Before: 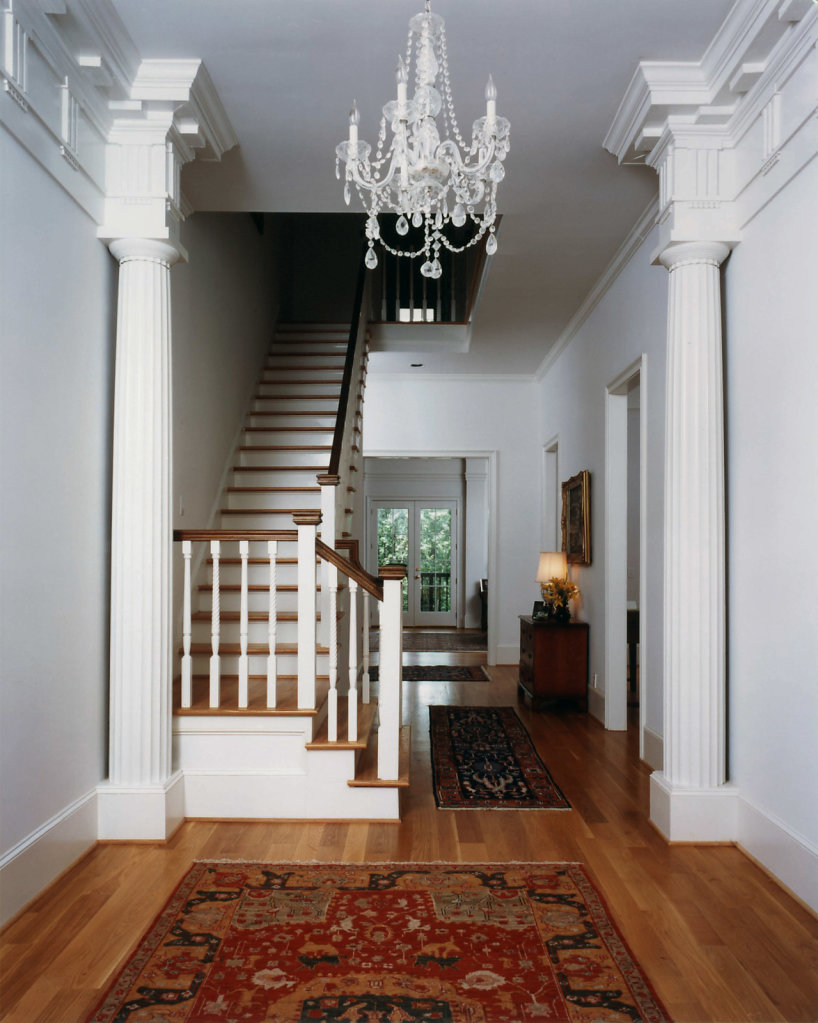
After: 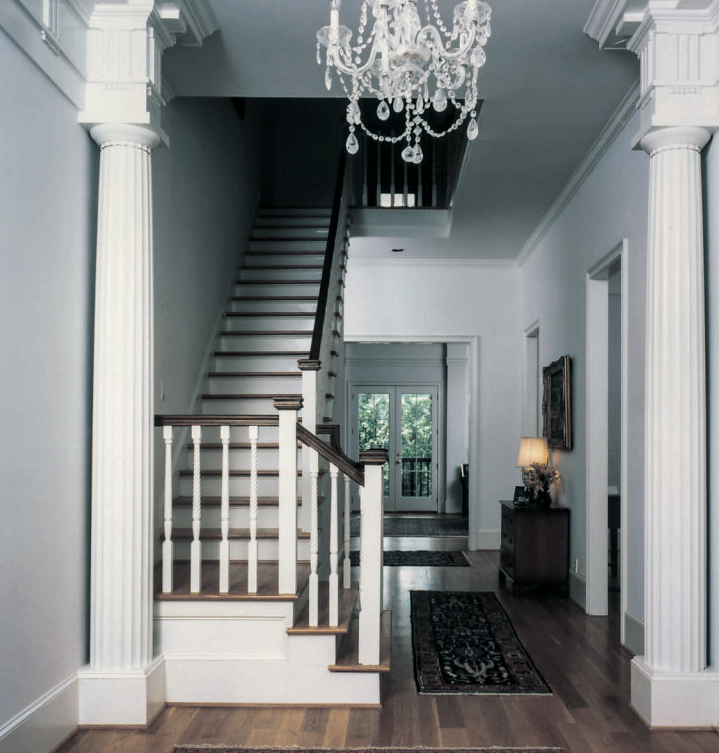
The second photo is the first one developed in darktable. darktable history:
crop and rotate: left 2.425%, top 11.305%, right 9.6%, bottom 15.08%
local contrast: on, module defaults
split-toning: shadows › hue 205.2°, shadows › saturation 0.29, highlights › hue 50.4°, highlights › saturation 0.38, balance -49.9
